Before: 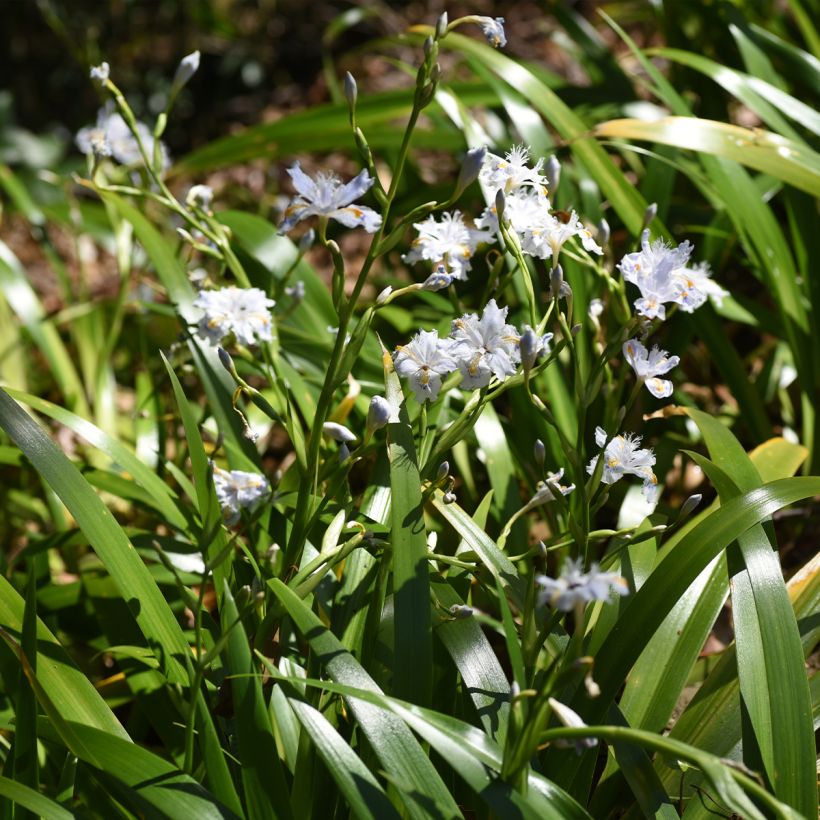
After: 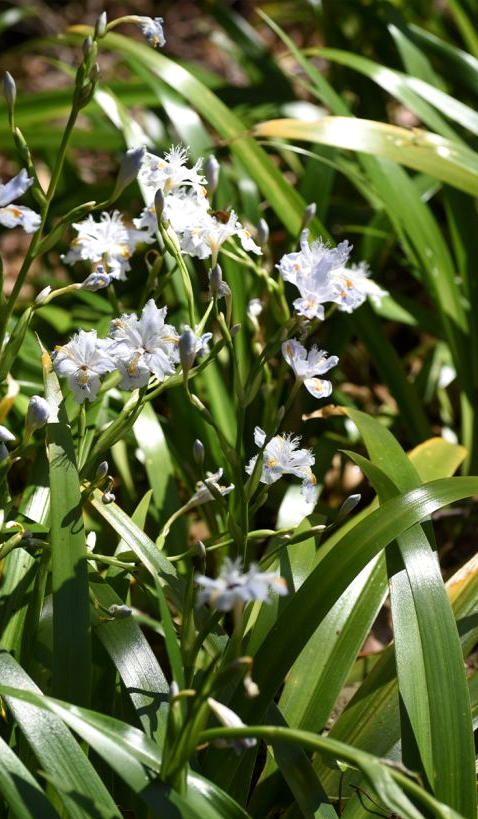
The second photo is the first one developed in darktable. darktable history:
crop: left 41.646%
local contrast: highlights 106%, shadows 99%, detail 119%, midtone range 0.2
